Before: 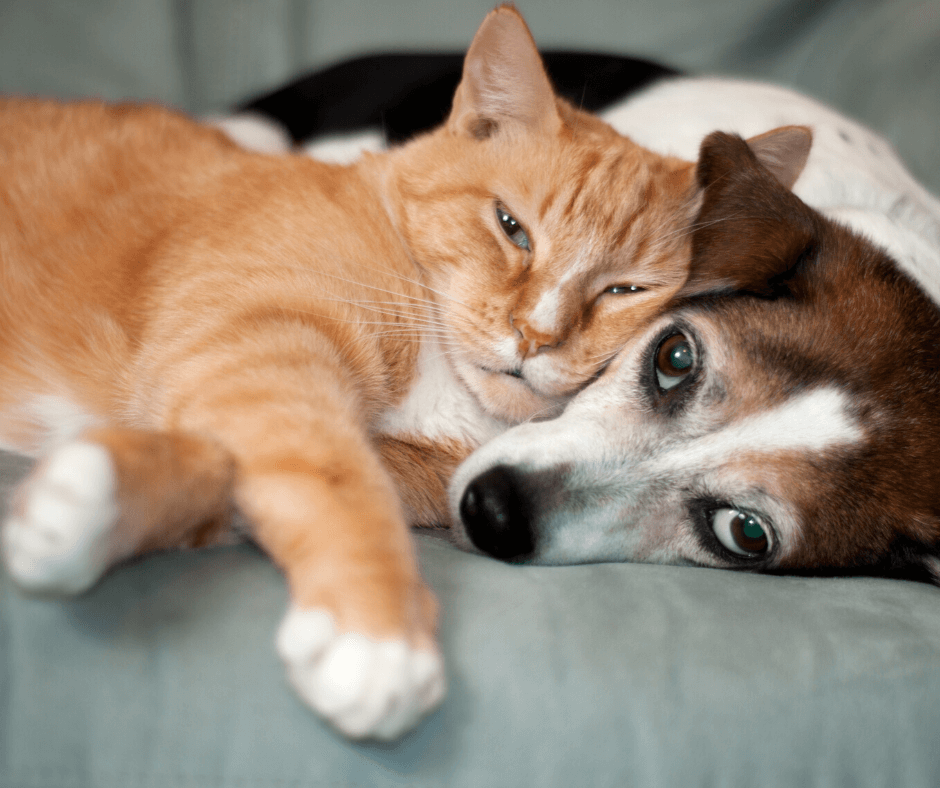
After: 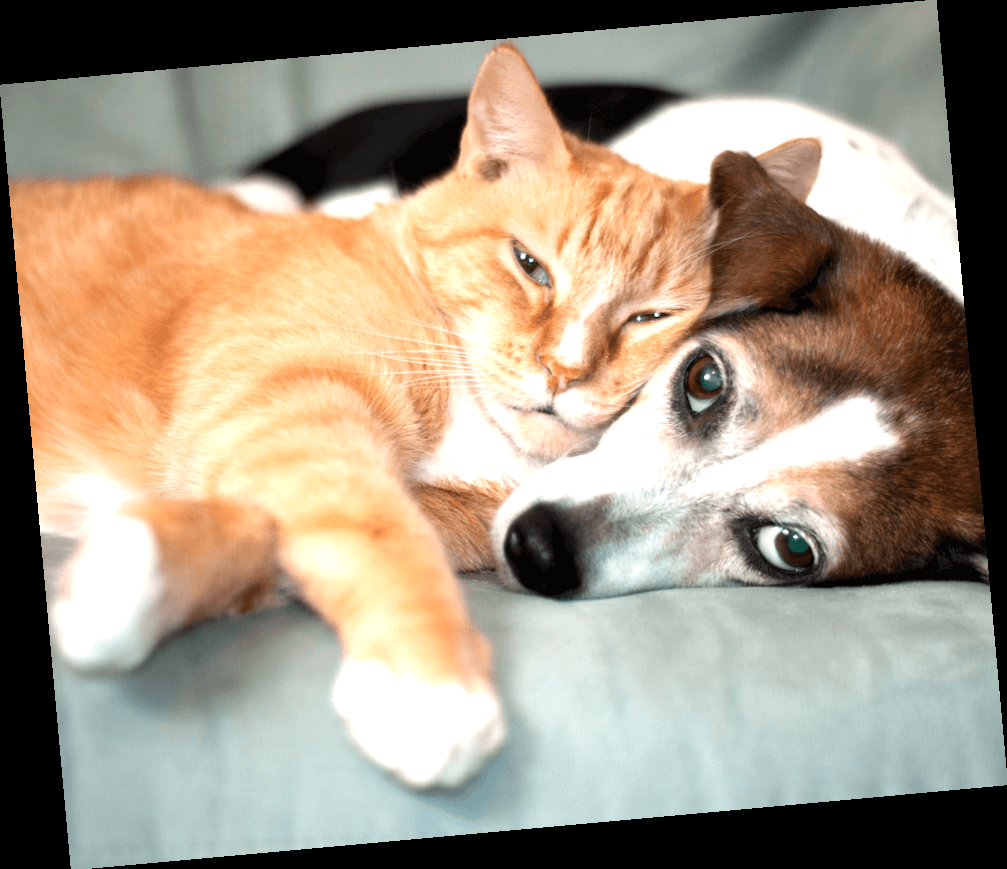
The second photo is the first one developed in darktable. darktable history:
rotate and perspective: rotation -5.2°, automatic cropping off
exposure: exposure 0.921 EV, compensate highlight preservation false
